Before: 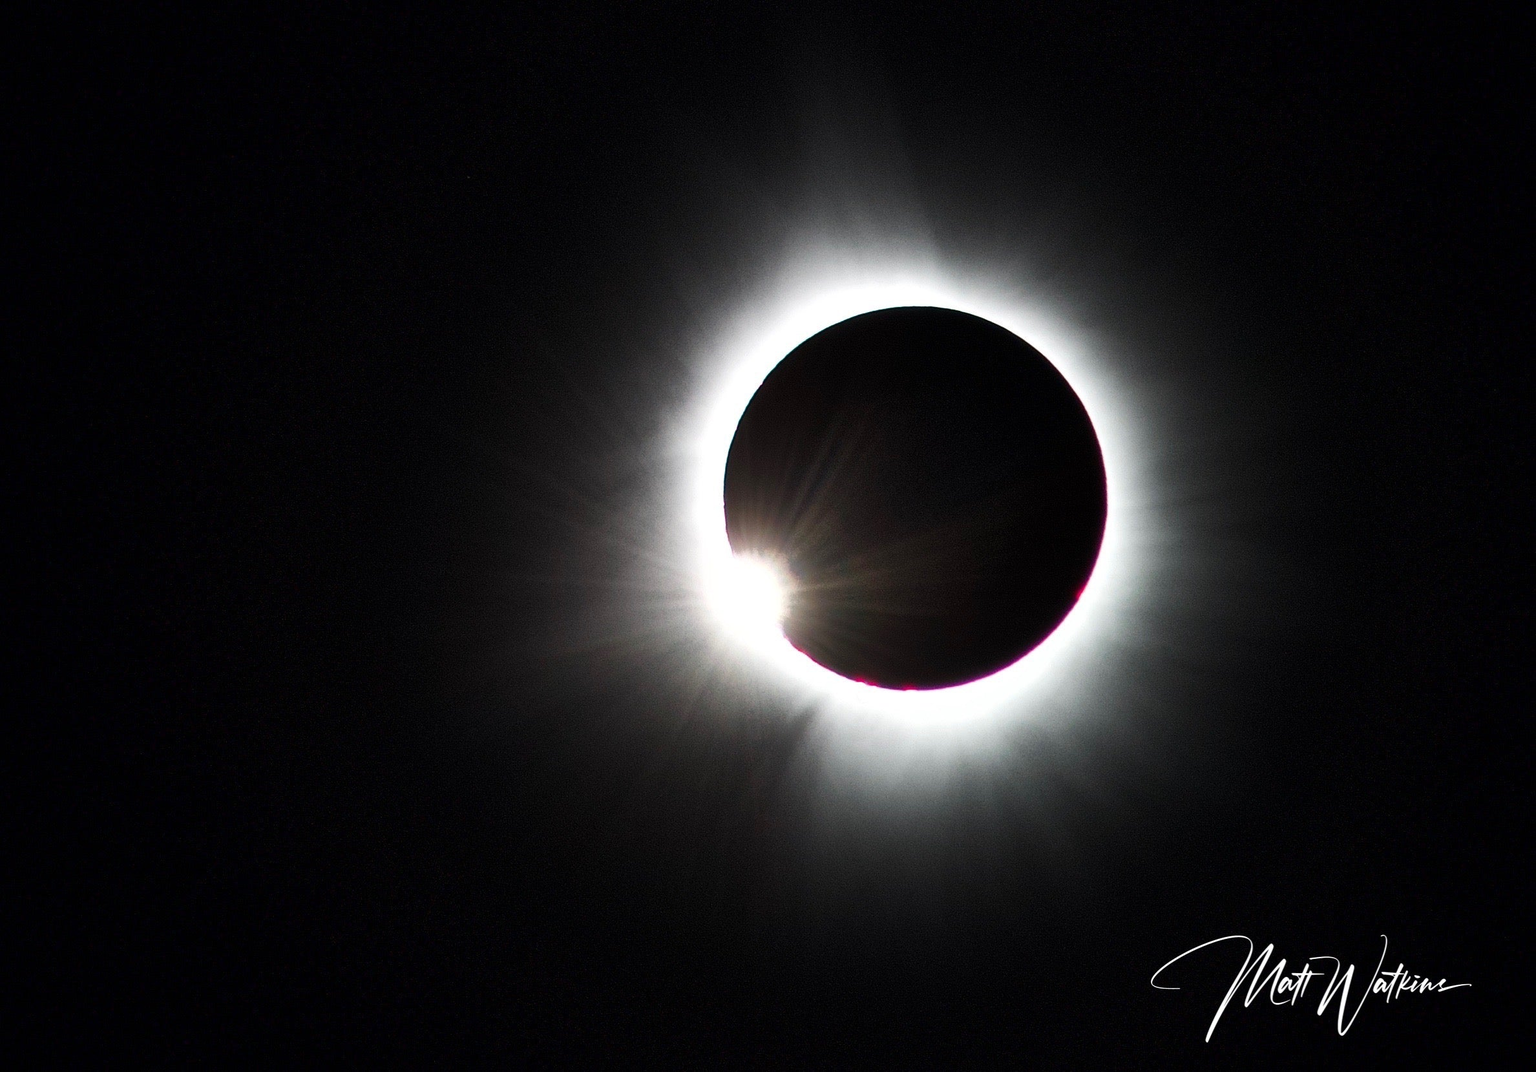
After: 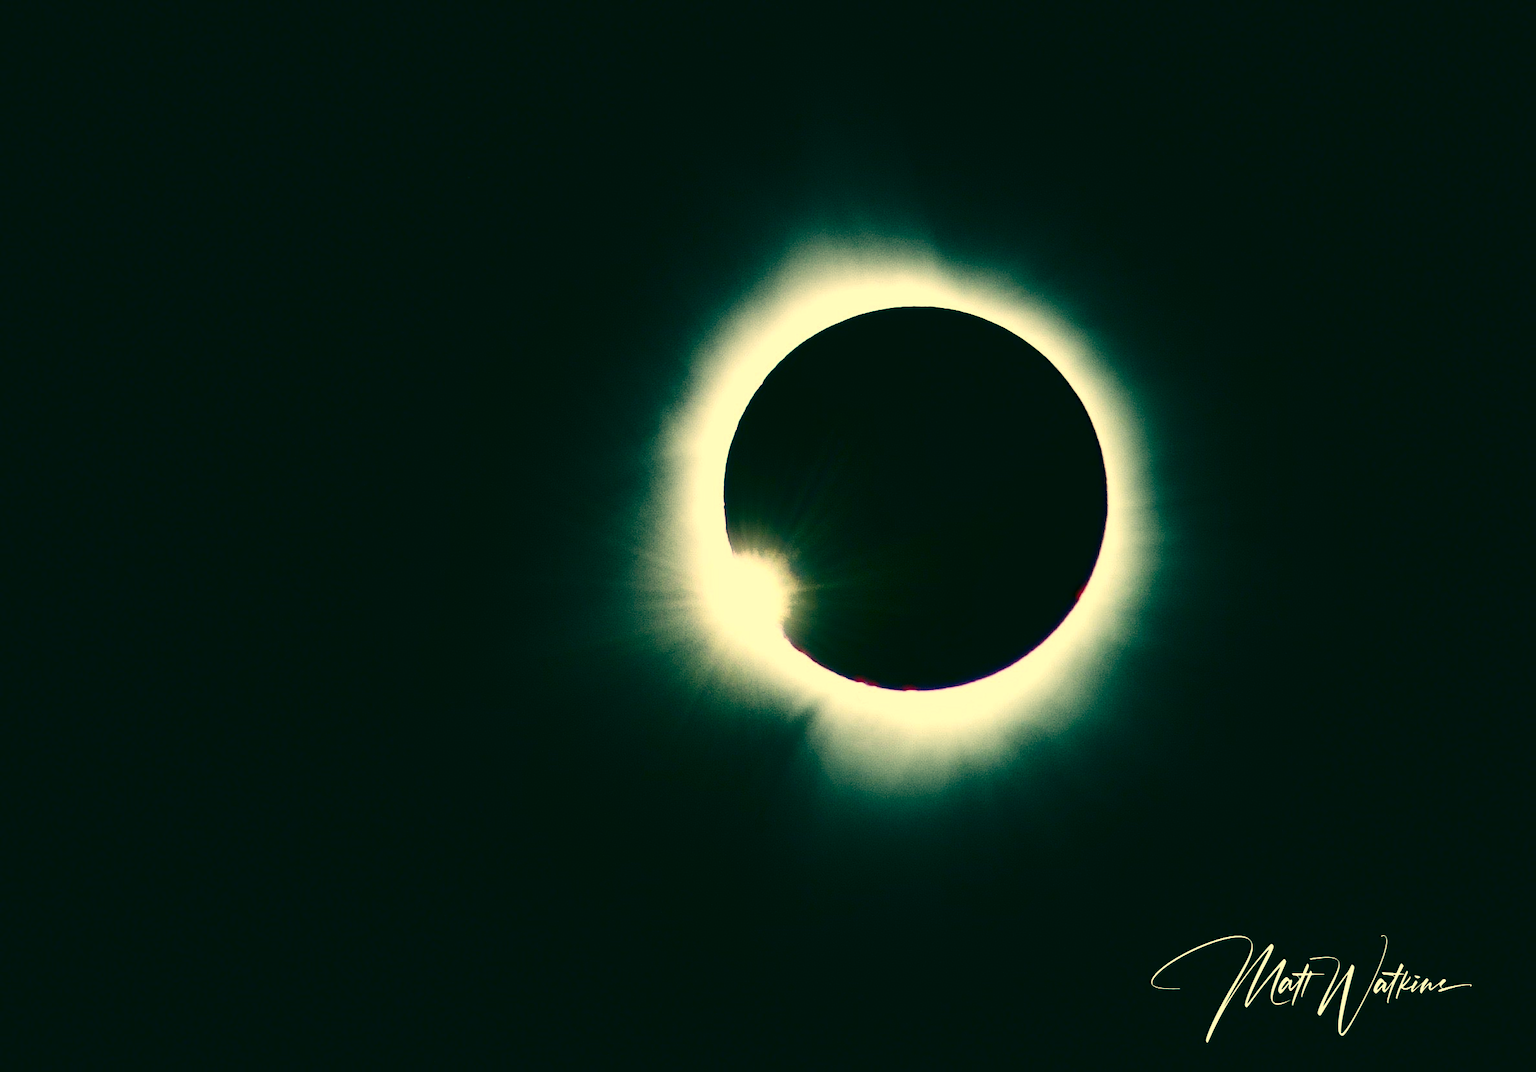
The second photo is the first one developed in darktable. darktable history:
exposure: compensate highlight preservation false
contrast brightness saturation: contrast 0.13, brightness -0.24, saturation 0.14
color correction: highlights a* 1.83, highlights b* 34.02, shadows a* -36.68, shadows b* -5.48
